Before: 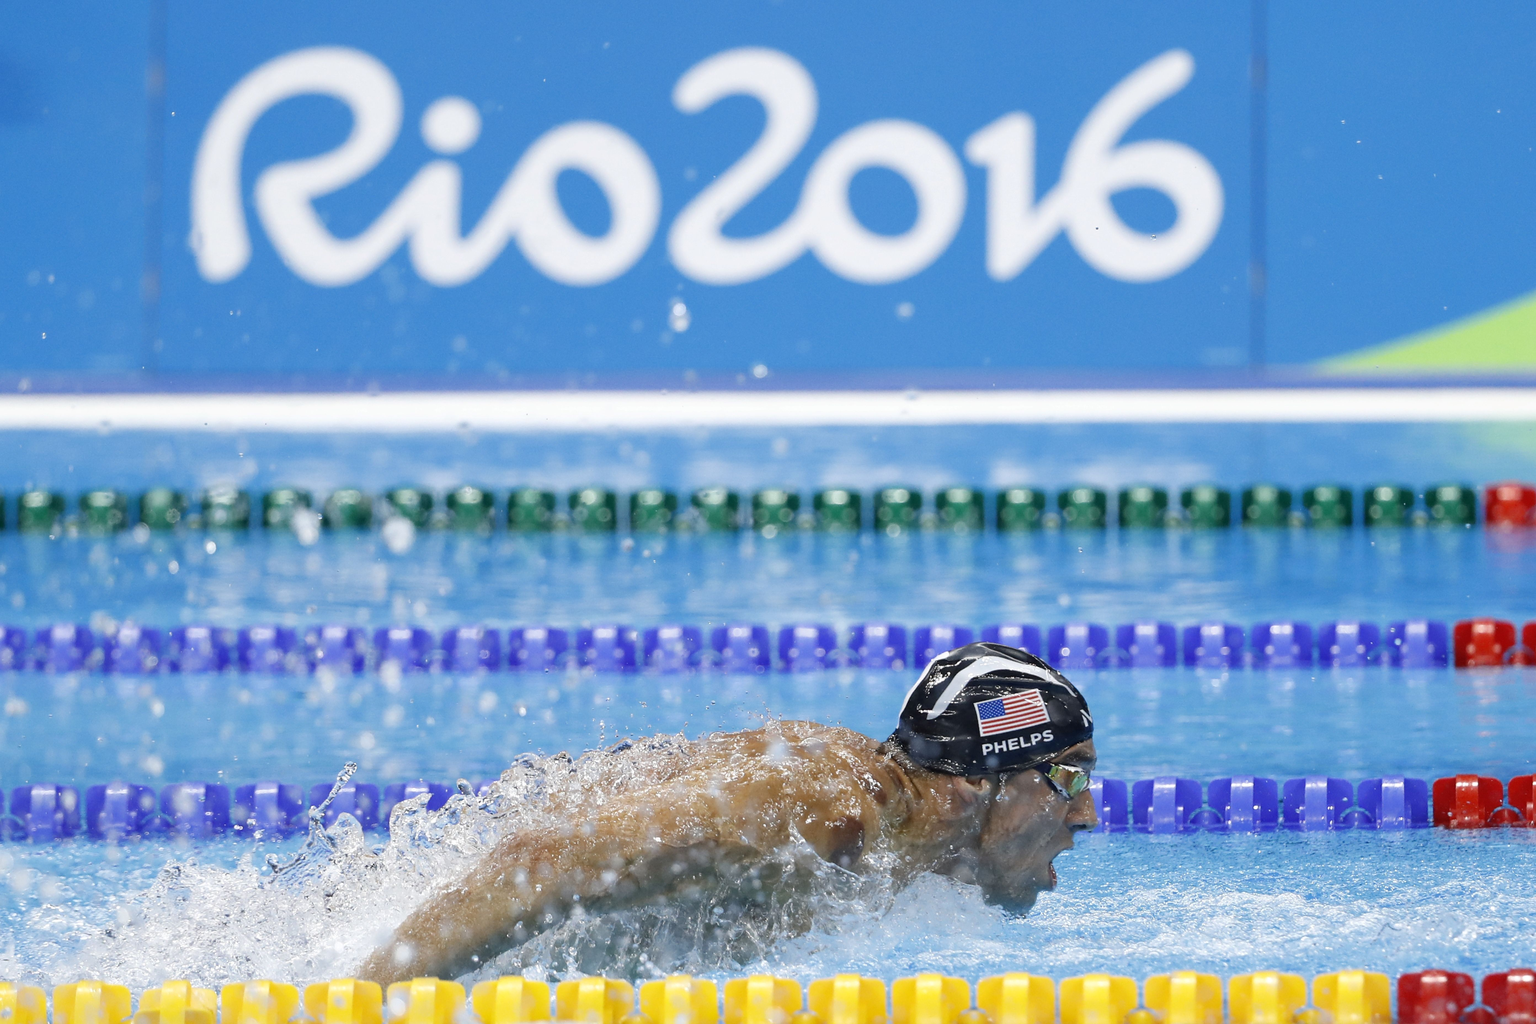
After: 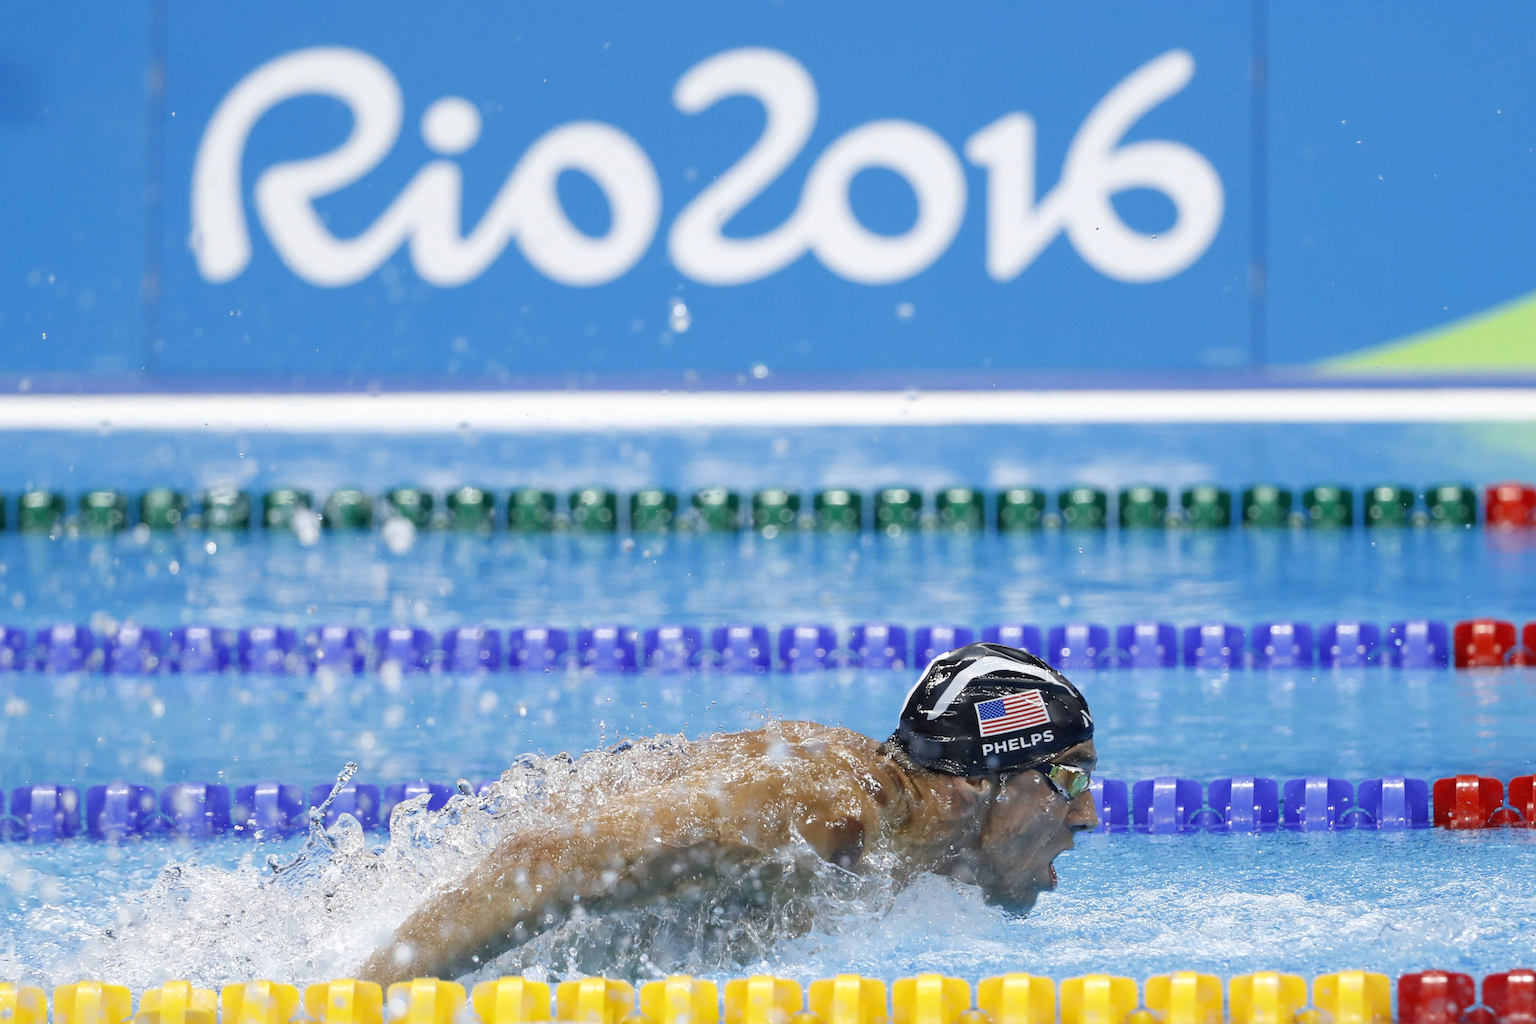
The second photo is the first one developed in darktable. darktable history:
exposure: black level correction 0.001, compensate highlight preservation false
rotate and perspective: automatic cropping off
